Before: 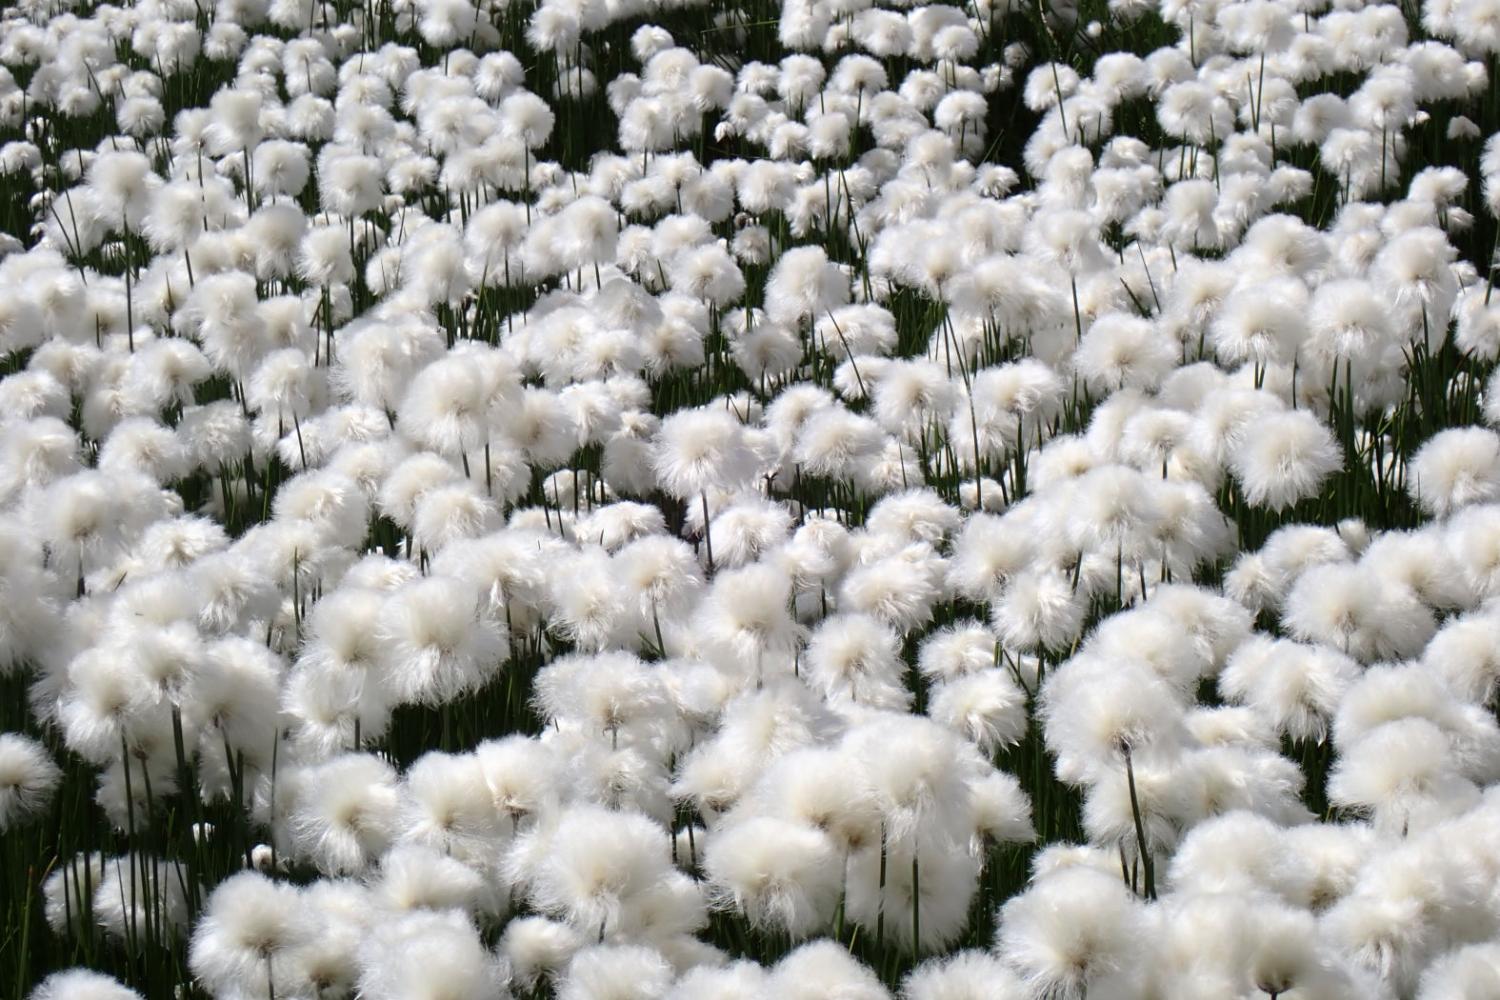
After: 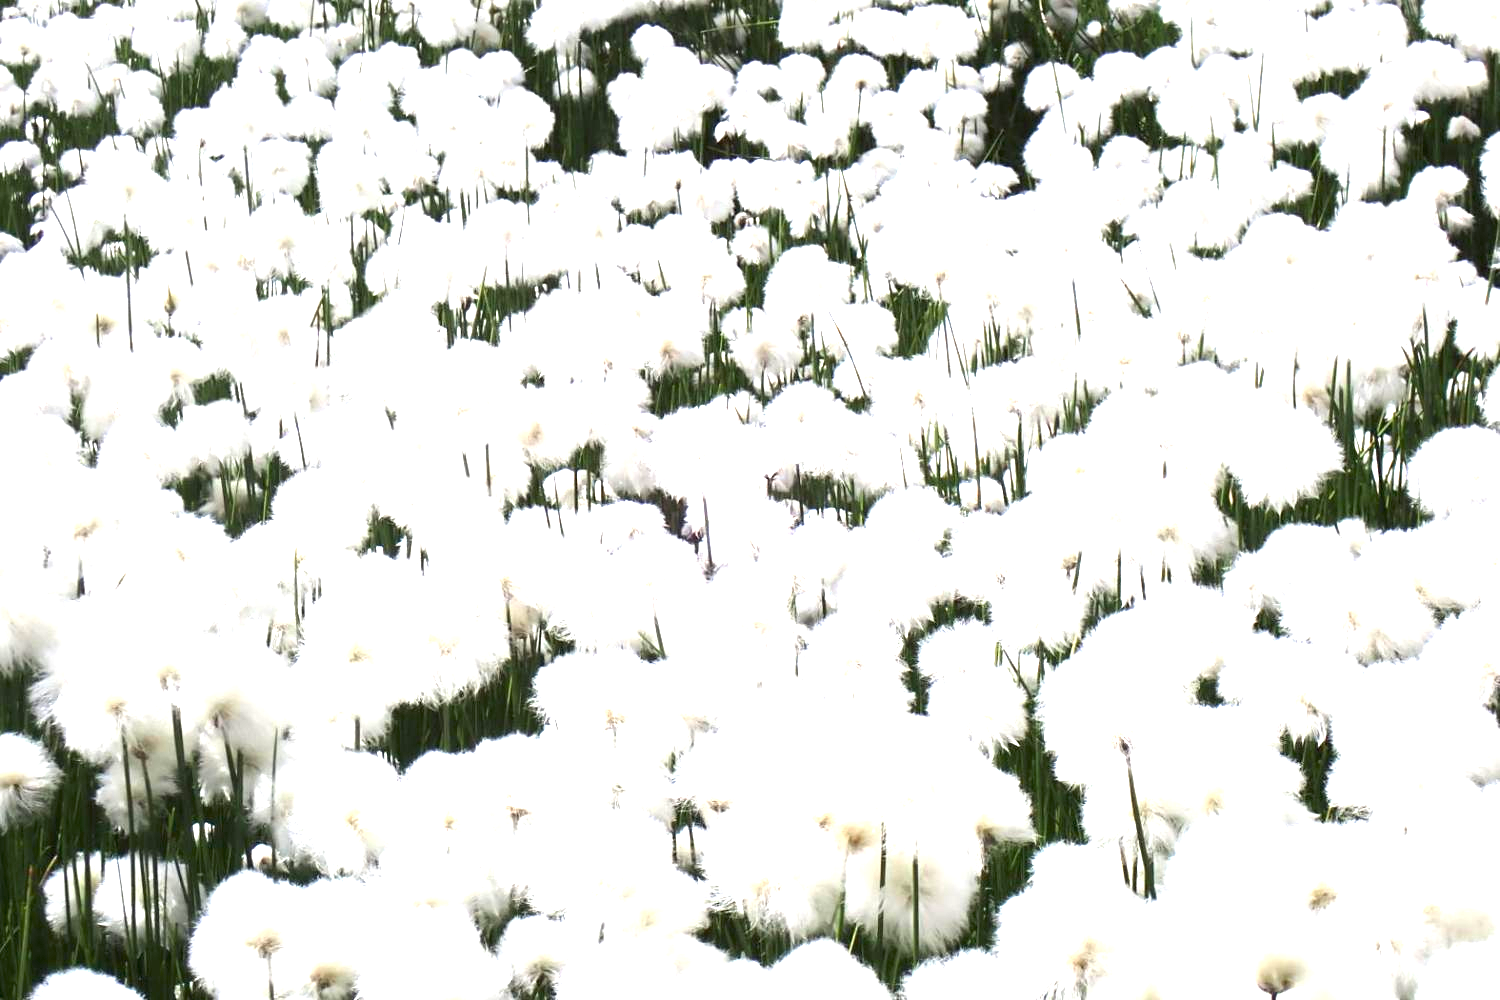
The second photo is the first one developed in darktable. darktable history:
exposure: black level correction 0, exposure 2.088 EV, compensate exposure bias true, compensate highlight preservation false
